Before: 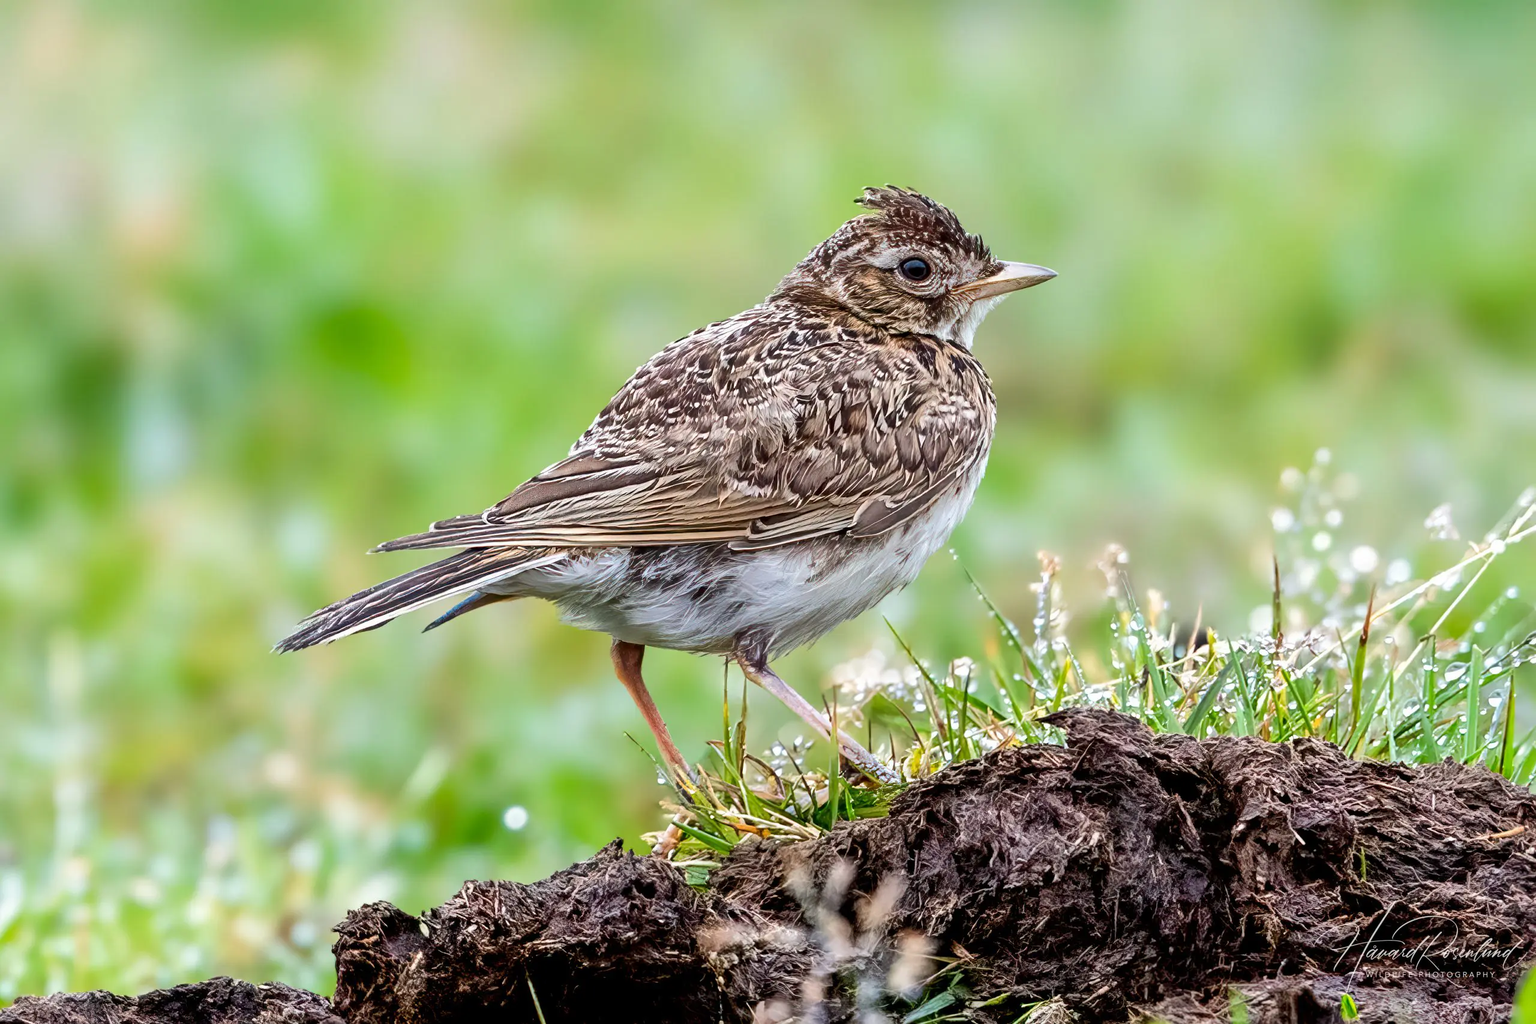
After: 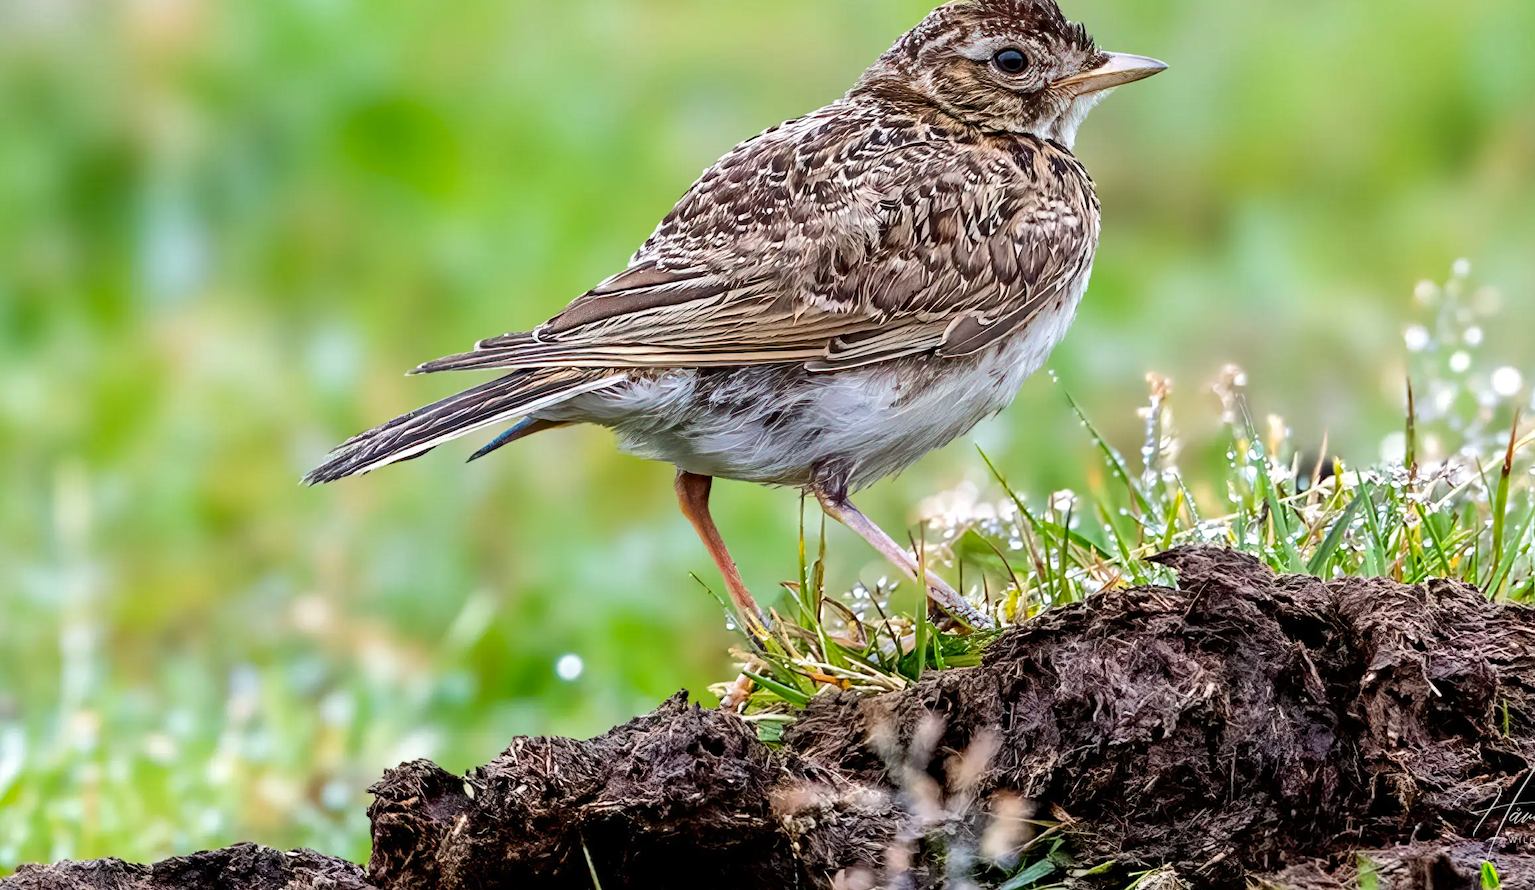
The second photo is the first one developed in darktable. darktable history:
crop: top 20.916%, right 9.437%, bottom 0.316%
haze removal: compatibility mode true, adaptive false
